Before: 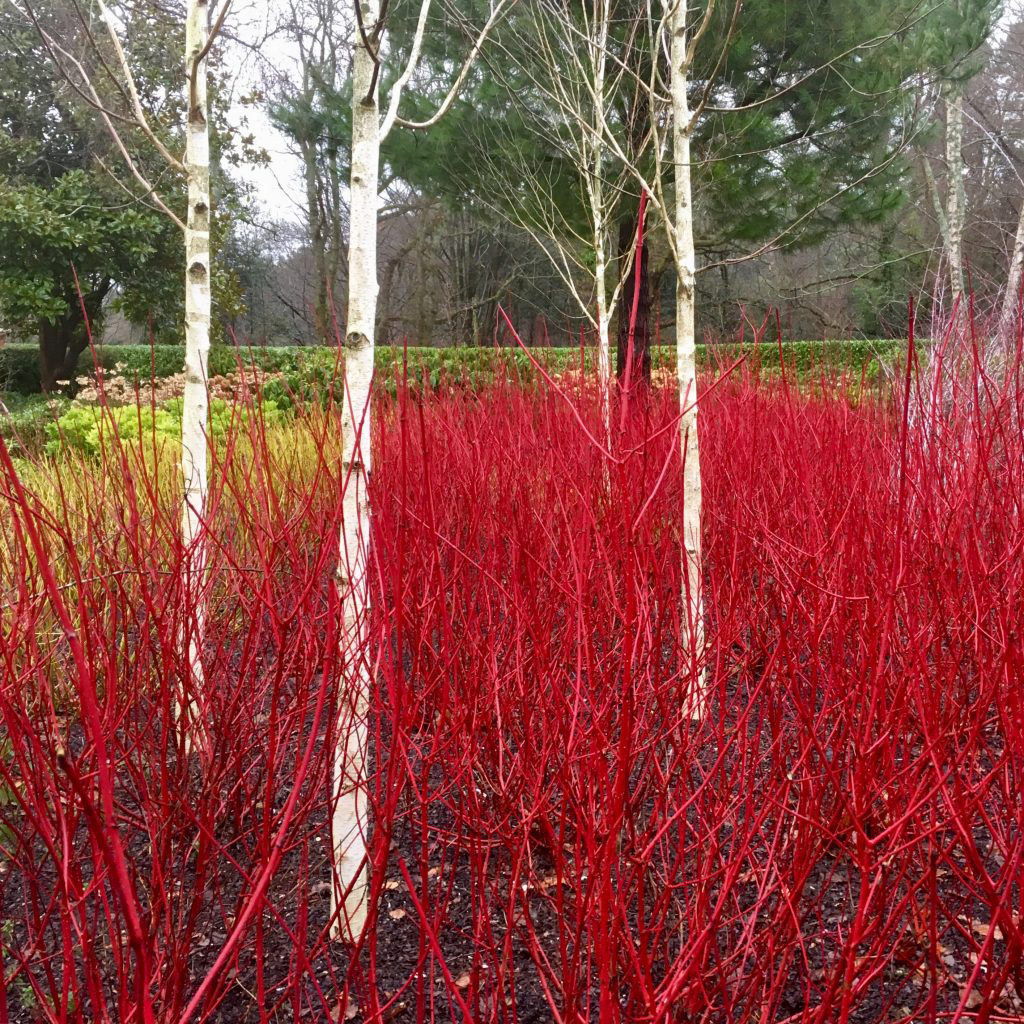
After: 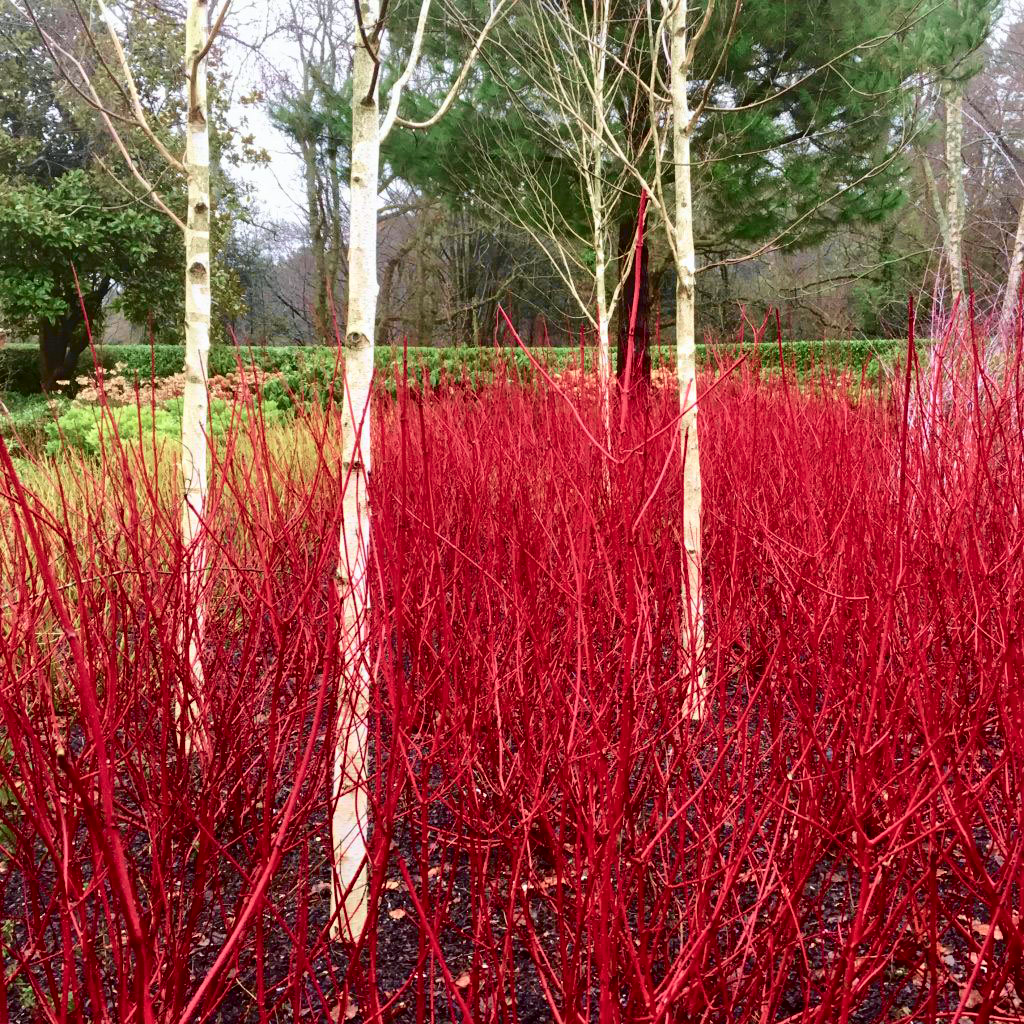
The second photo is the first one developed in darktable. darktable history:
tone curve: curves: ch0 [(0, 0) (0.033, 0.016) (0.171, 0.127) (0.33, 0.331) (0.432, 0.475) (0.601, 0.665) (0.843, 0.876) (1, 1)]; ch1 [(0, 0) (0.339, 0.349) (0.445, 0.42) (0.476, 0.47) (0.501, 0.499) (0.516, 0.525) (0.548, 0.563) (0.584, 0.633) (0.728, 0.746) (1, 1)]; ch2 [(0, 0) (0.327, 0.324) (0.417, 0.44) (0.46, 0.453) (0.502, 0.498) (0.517, 0.524) (0.53, 0.554) (0.579, 0.599) (0.745, 0.704) (1, 1)], color space Lab, independent channels, preserve colors none
